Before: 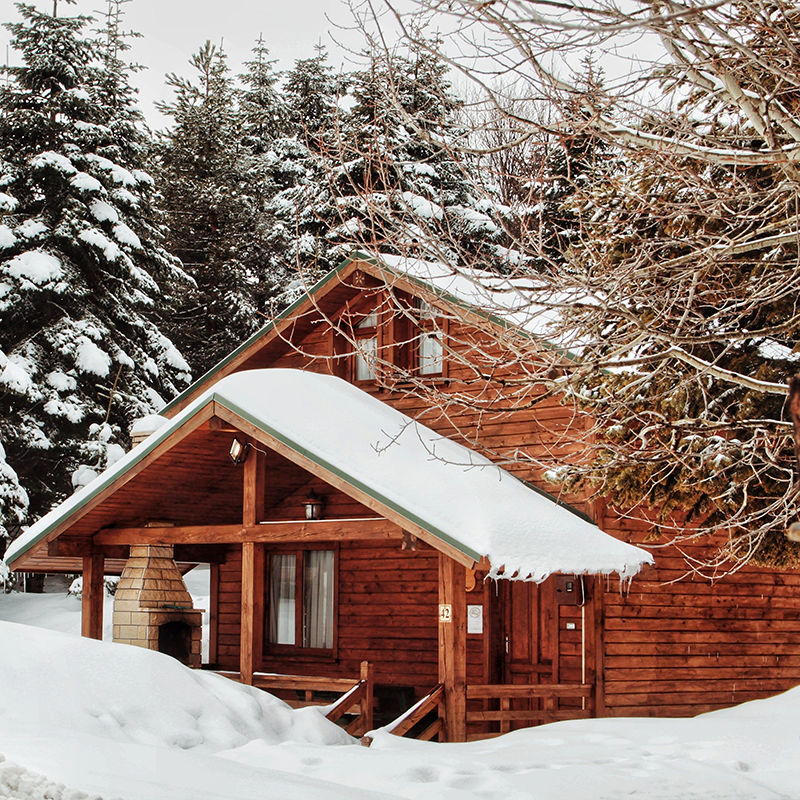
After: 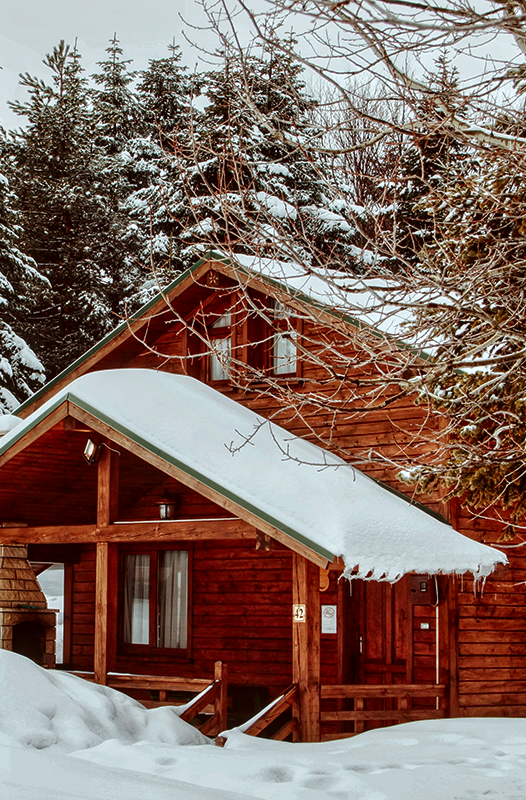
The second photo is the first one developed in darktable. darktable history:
crop and rotate: left 18.418%, right 15.732%
color correction: highlights a* -4.87, highlights b* -4.11, shadows a* 4.19, shadows b* 4.11
local contrast: on, module defaults
contrast brightness saturation: brightness -0.202, saturation 0.079
